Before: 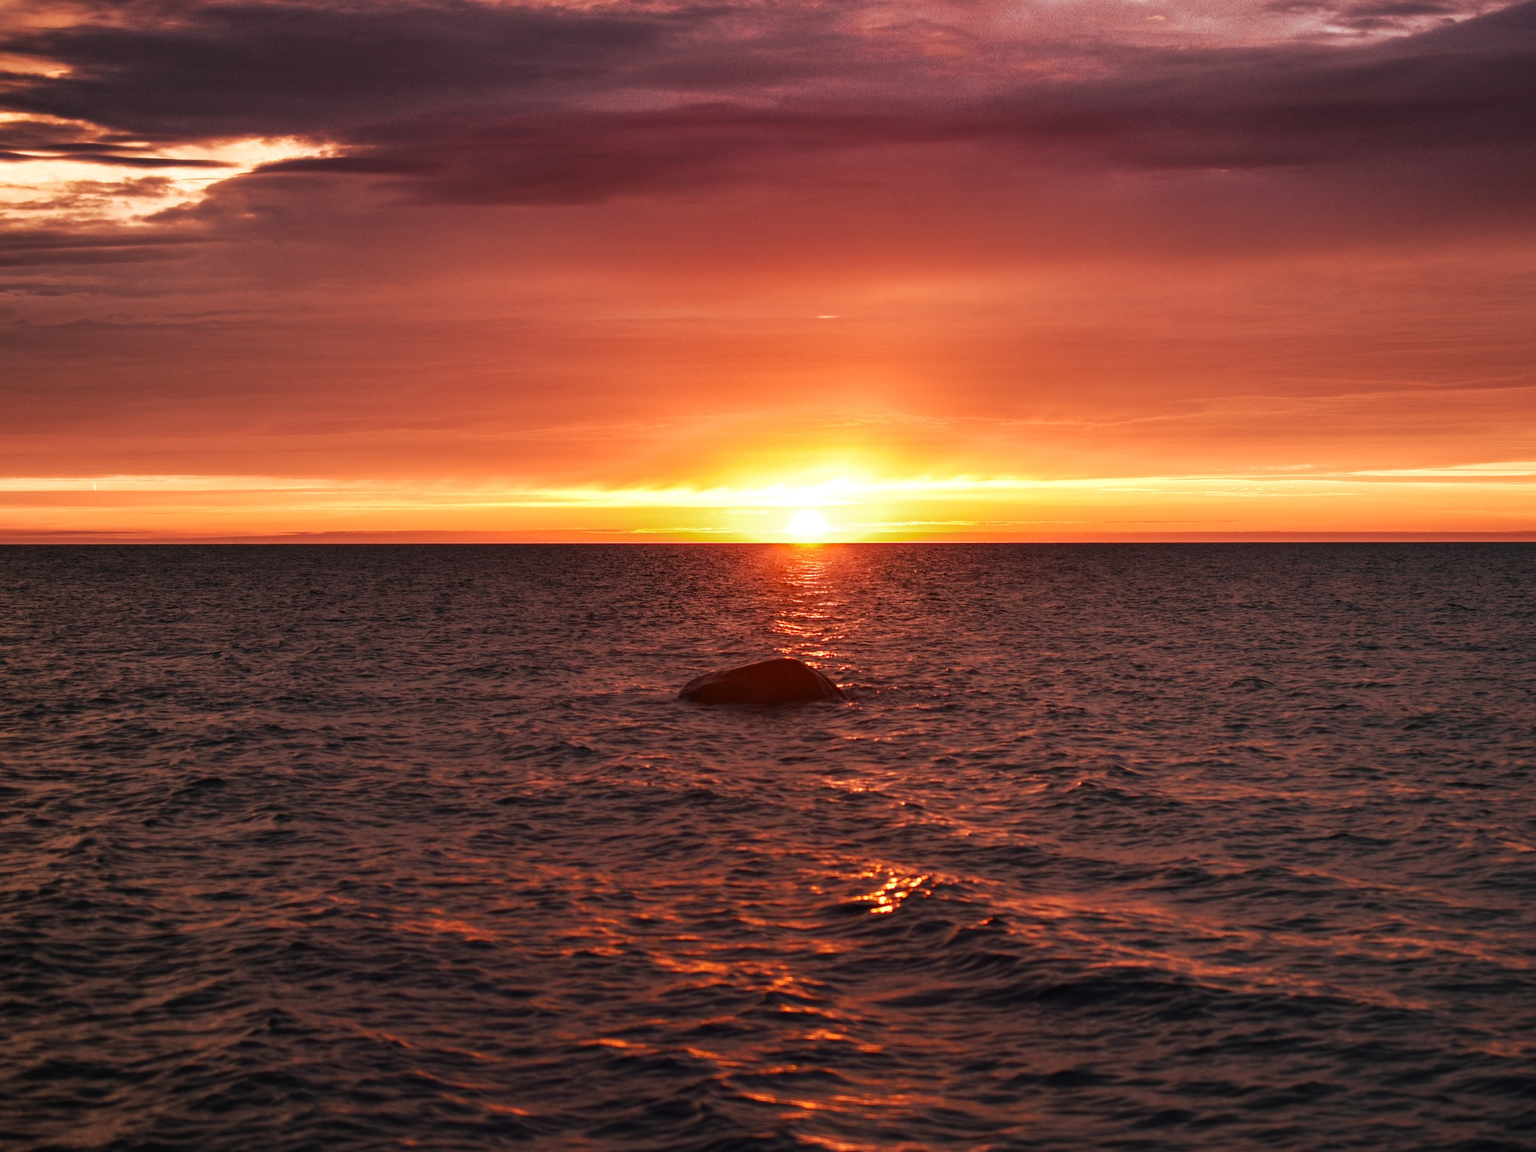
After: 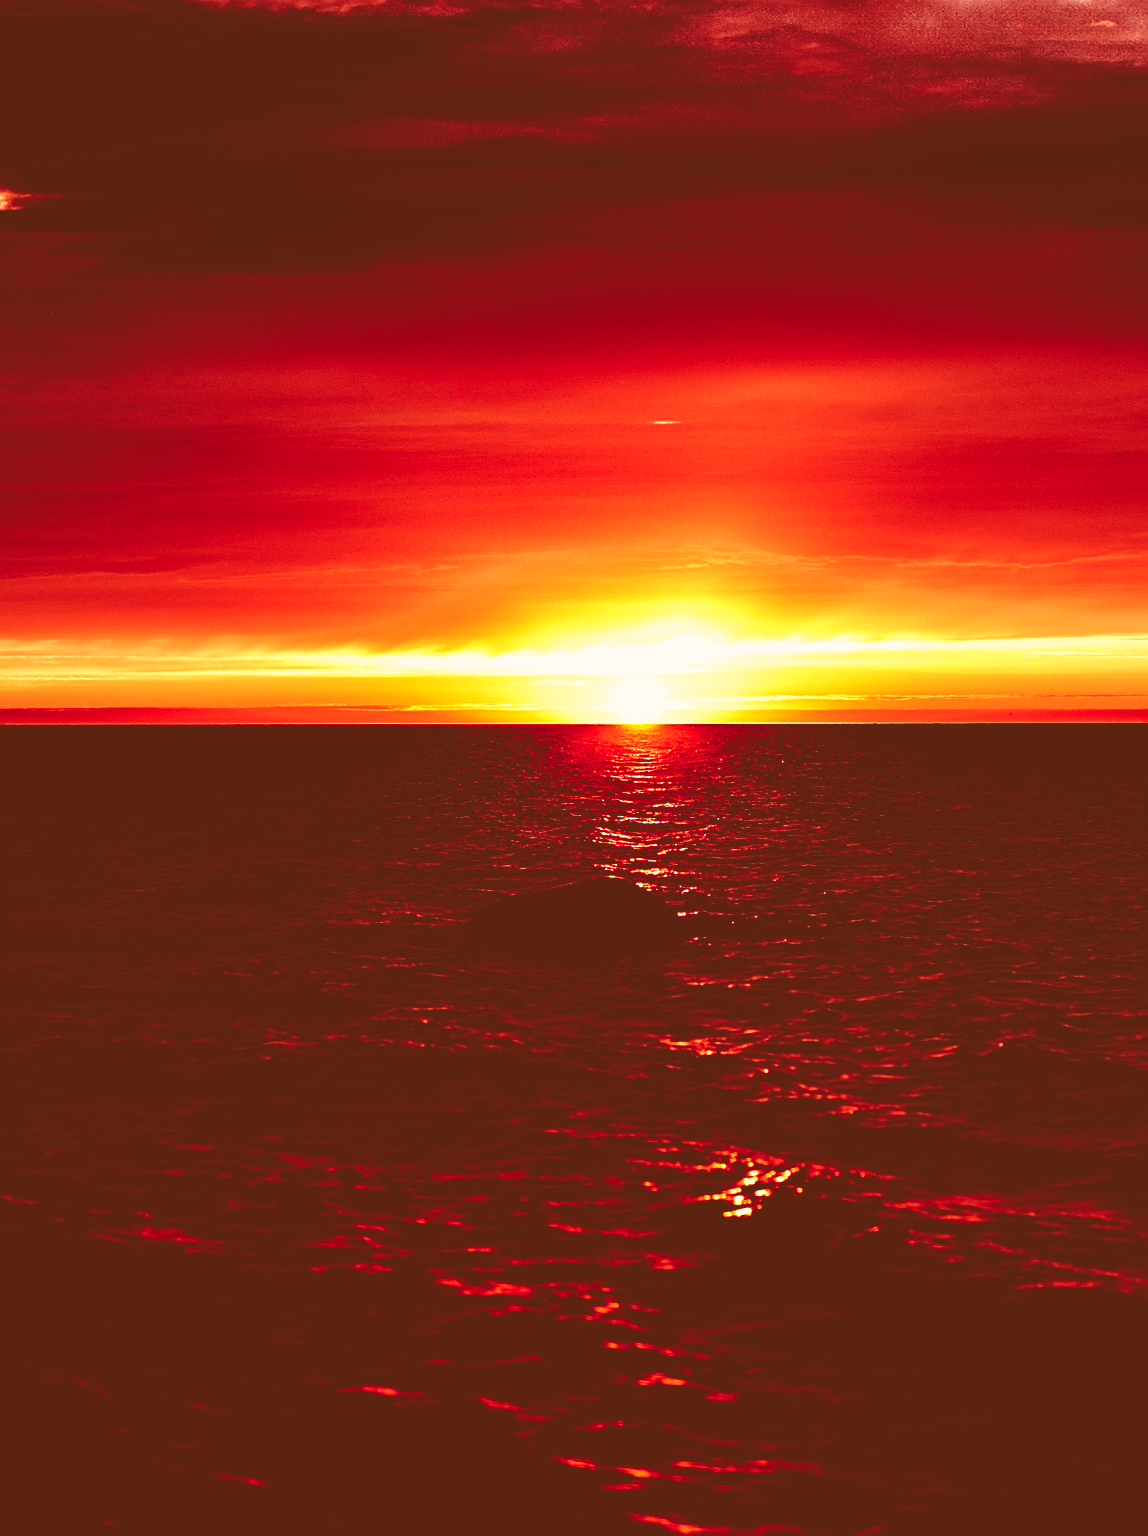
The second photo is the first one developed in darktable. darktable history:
base curve: curves: ch0 [(0, 0.036) (0.083, 0.04) (0.804, 1)], preserve colors none
crop: left 21.397%, right 22.524%
color correction: highlights a* 9.26, highlights b* 8.9, shadows a* 39.41, shadows b* 39.59, saturation 0.794
sharpen: on, module defaults
